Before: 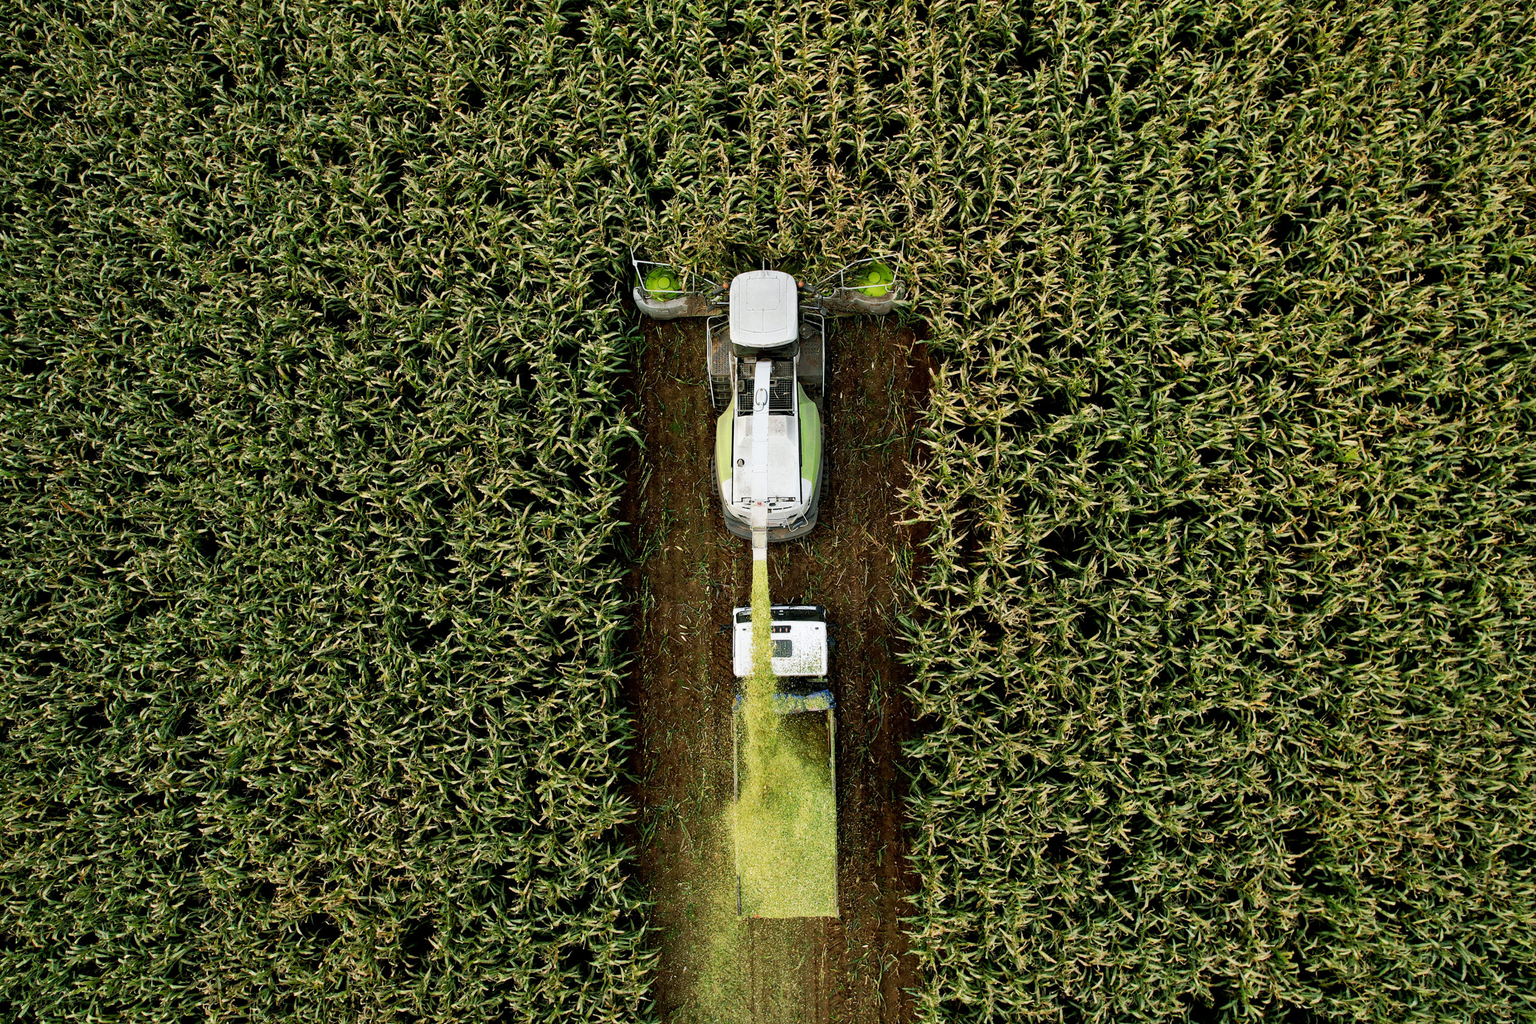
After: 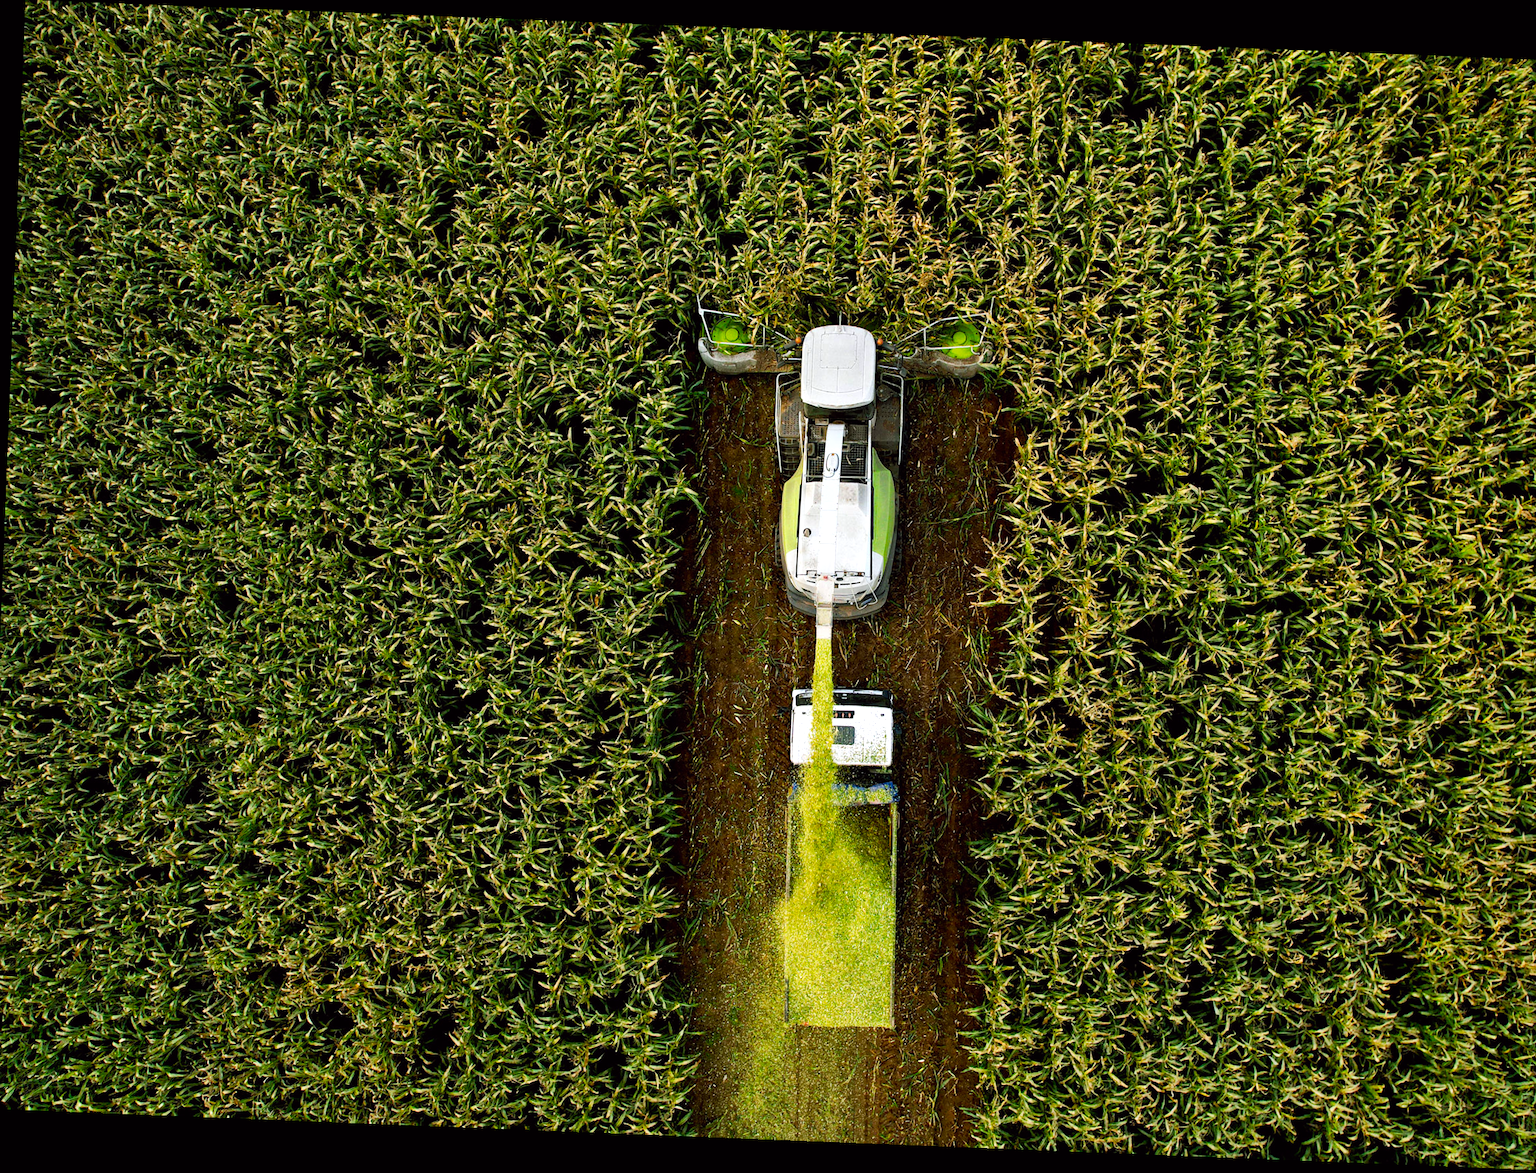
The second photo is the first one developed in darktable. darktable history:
crop and rotate: left 1.088%, right 8.807%
rotate and perspective: rotation 2.27°, automatic cropping off
color balance: lift [1, 1.001, 0.999, 1.001], gamma [1, 1.004, 1.007, 0.993], gain [1, 0.991, 0.987, 1.013], contrast 10%, output saturation 120%
